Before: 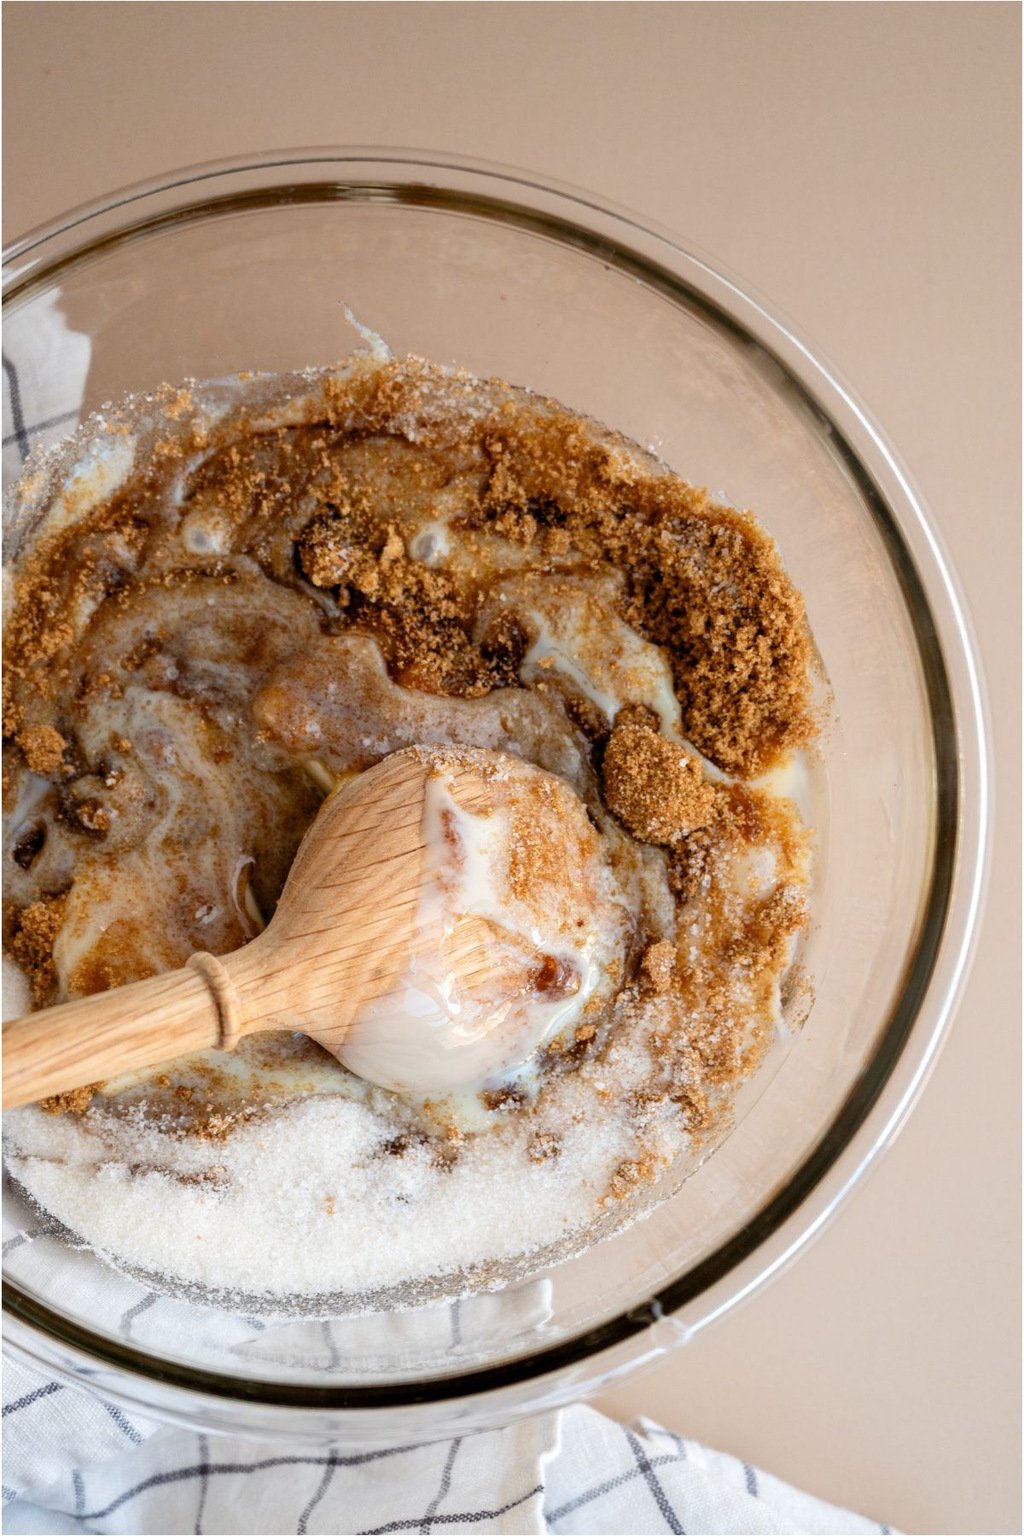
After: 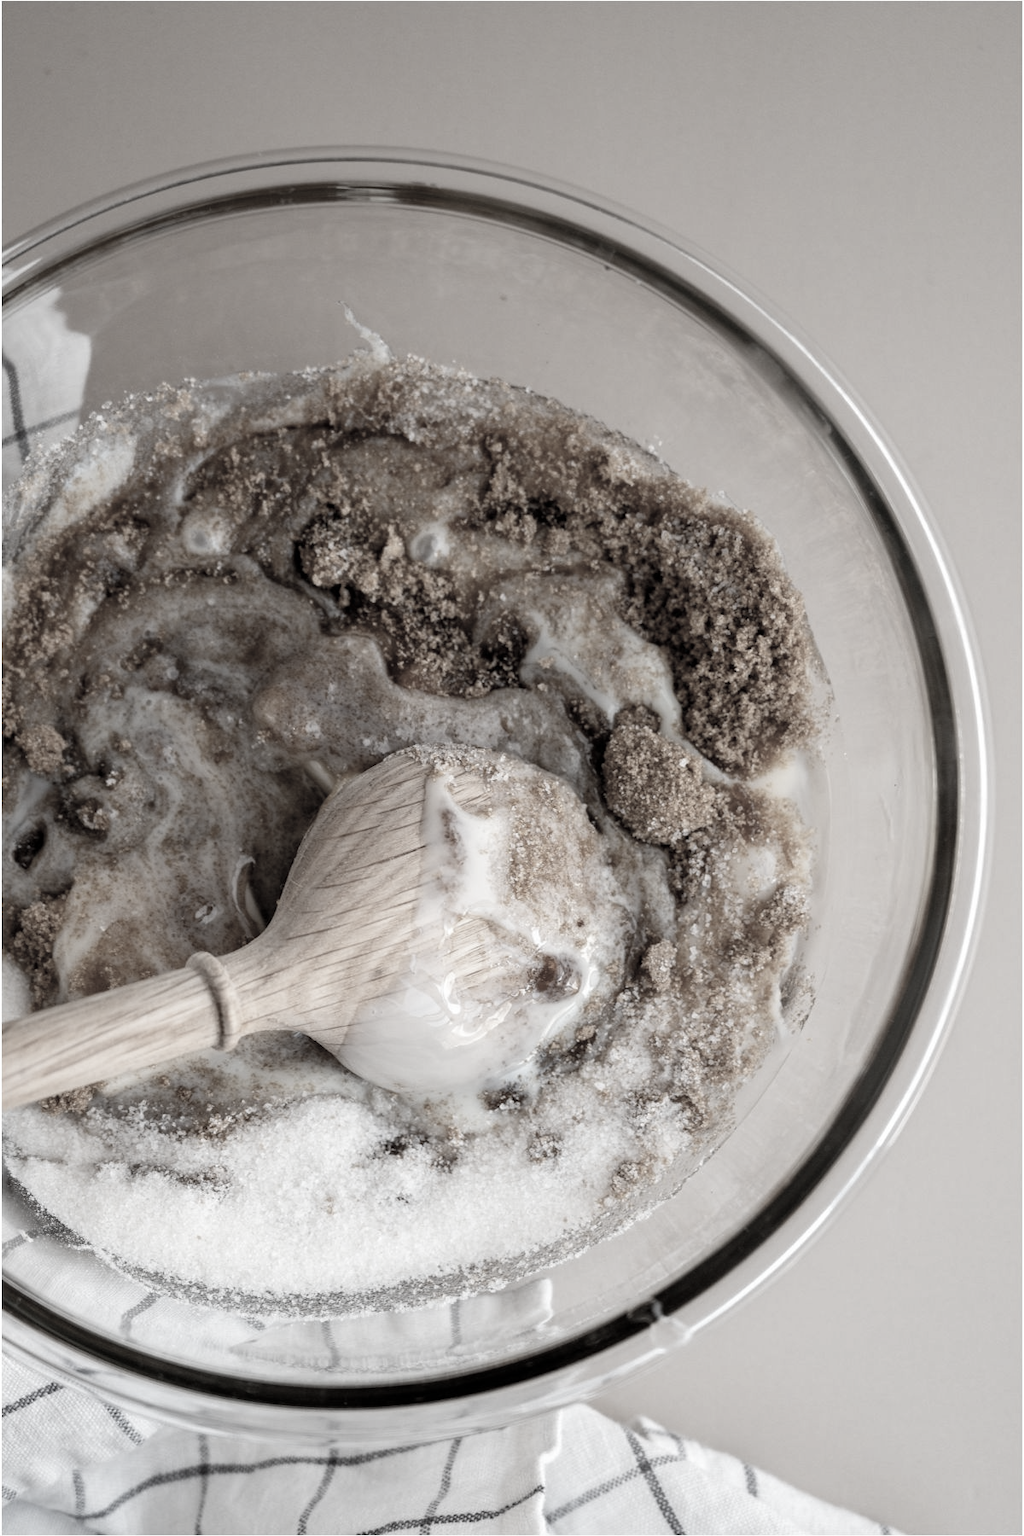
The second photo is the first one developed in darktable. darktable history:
color correction: highlights b* 0.022, saturation 0.175
base curve: curves: ch0 [(0, 0) (0.303, 0.277) (1, 1)]
